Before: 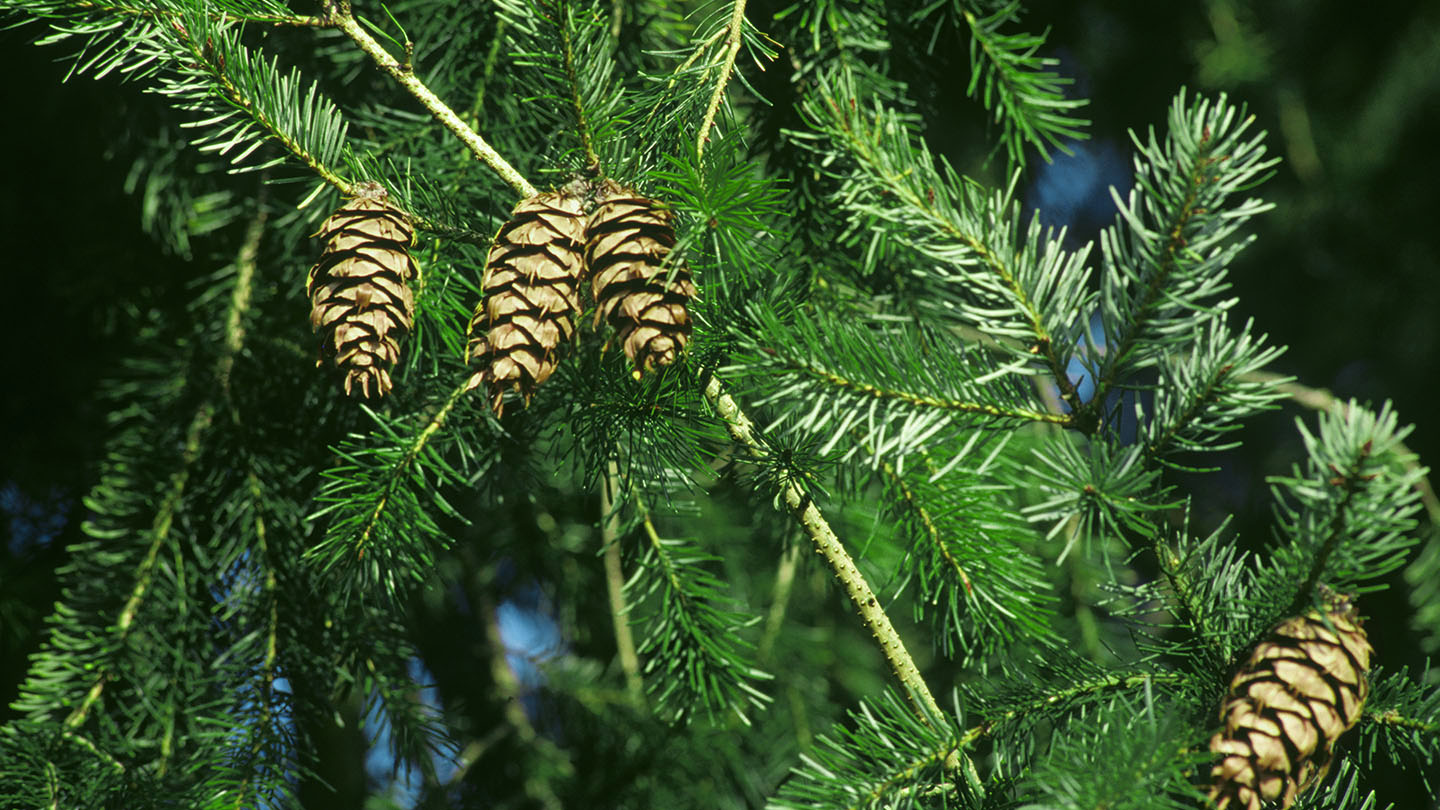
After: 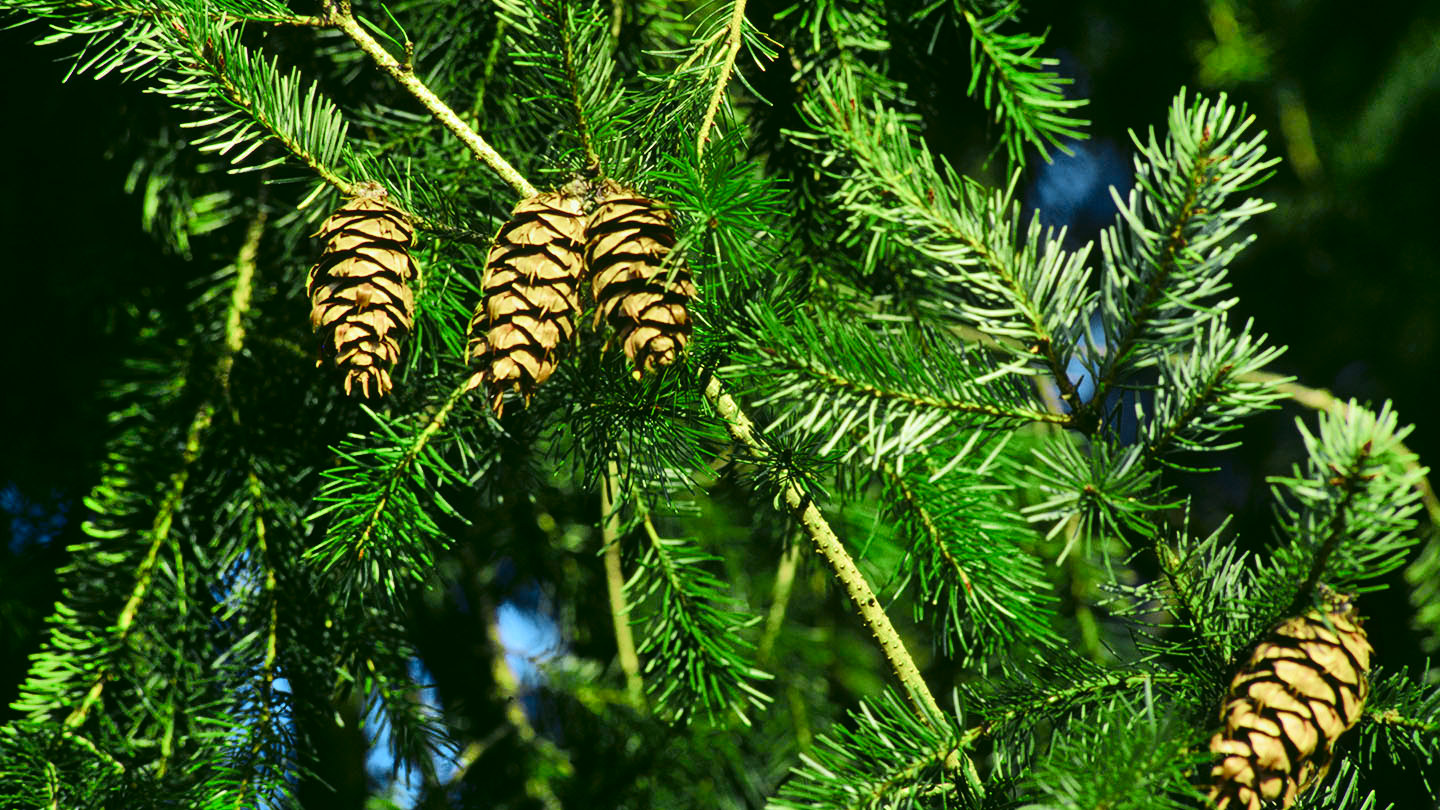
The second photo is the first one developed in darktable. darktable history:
shadows and highlights: soften with gaussian
tone curve: curves: ch0 [(0, 0) (0.126, 0.061) (0.338, 0.285) (0.494, 0.518) (0.703, 0.762) (1, 1)]; ch1 [(0, 0) (0.364, 0.322) (0.443, 0.441) (0.5, 0.501) (0.55, 0.578) (1, 1)]; ch2 [(0, 0) (0.44, 0.424) (0.501, 0.499) (0.557, 0.564) (0.613, 0.682) (0.707, 0.746) (1, 1)], color space Lab, independent channels, preserve colors none
